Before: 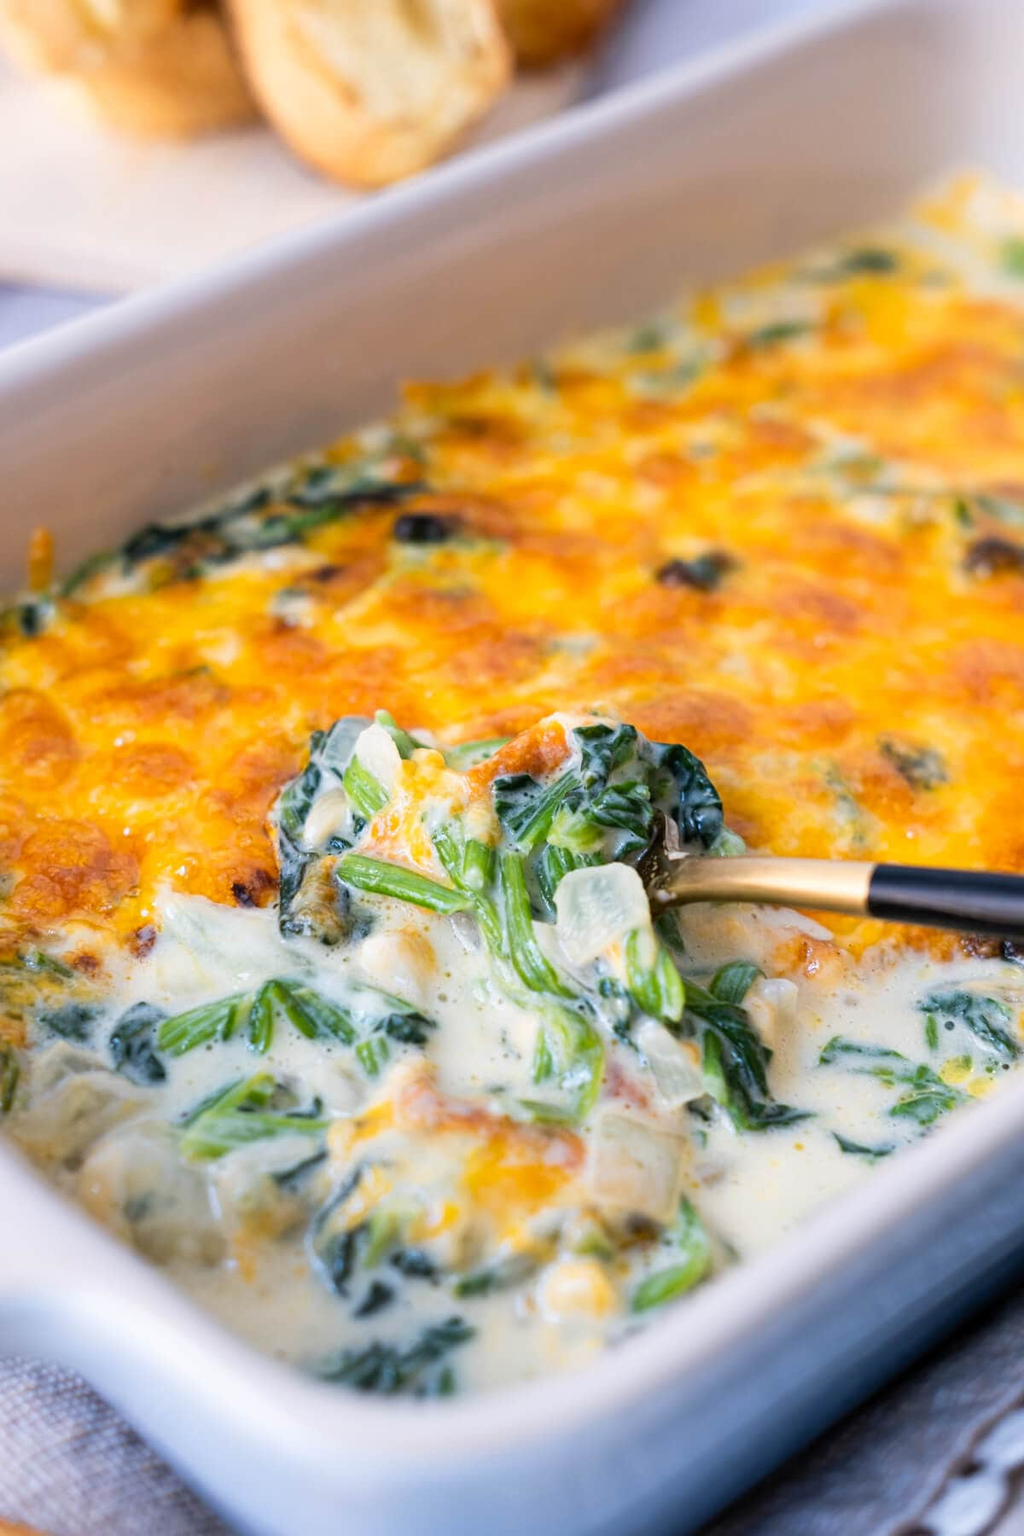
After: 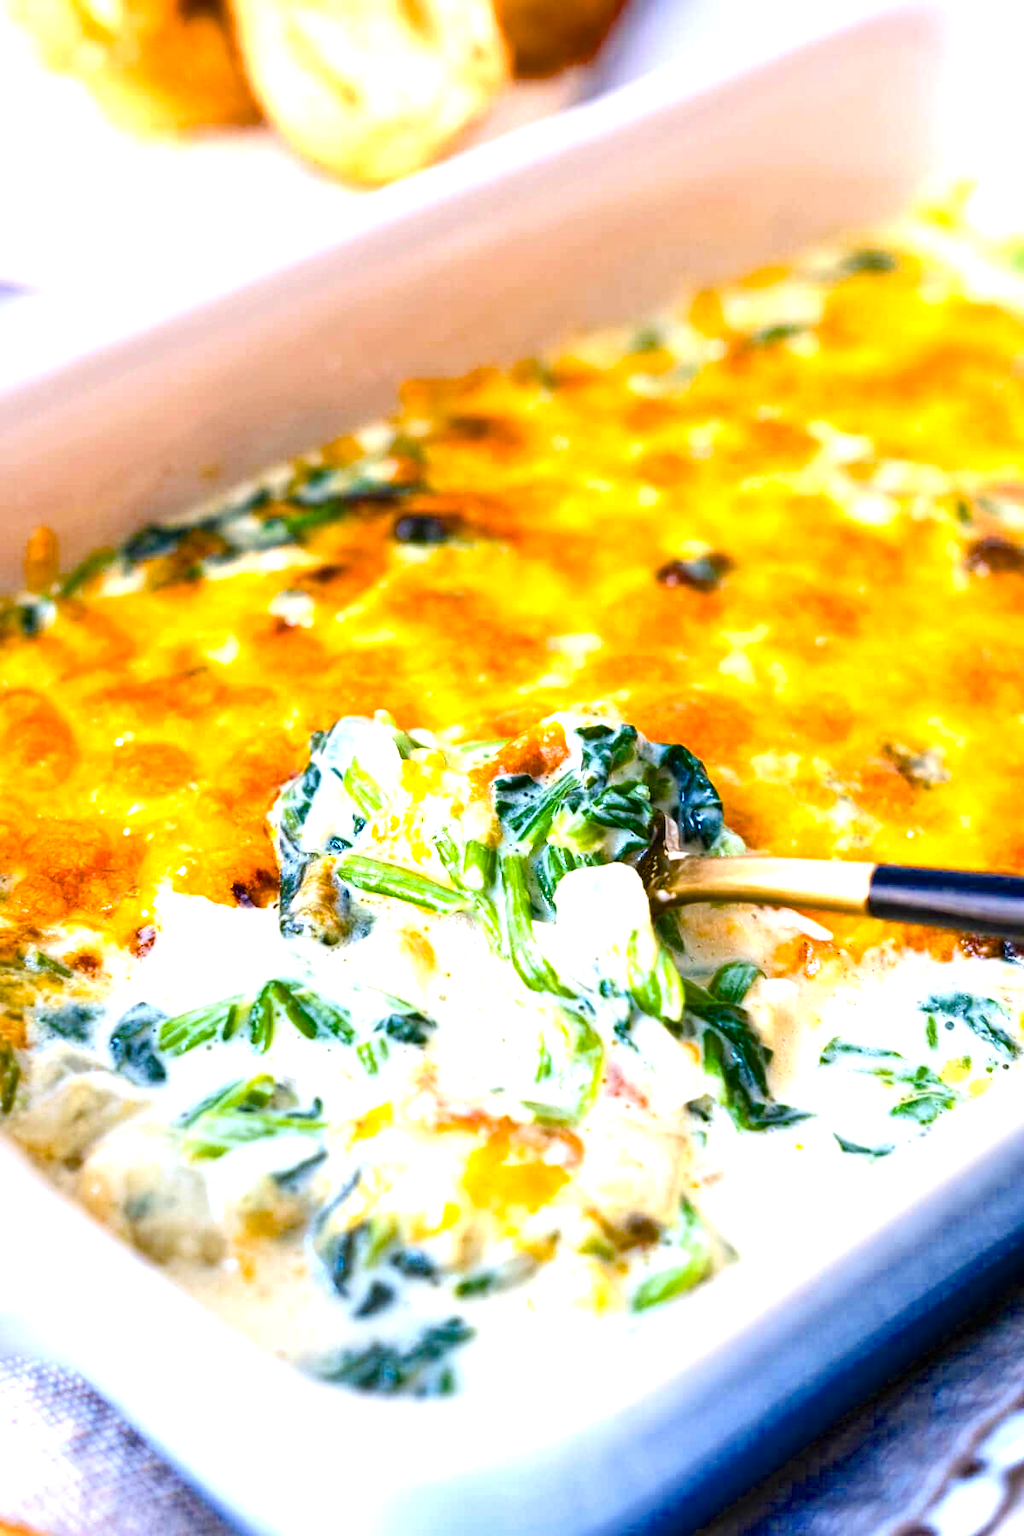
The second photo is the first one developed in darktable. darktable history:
exposure: black level correction -0.001, exposure 0.906 EV, compensate exposure bias true, compensate highlight preservation false
color balance rgb: power › hue 212.67°, highlights gain › luminance 10.225%, perceptual saturation grading › global saturation 40.954%, perceptual saturation grading › highlights -25.171%, perceptual saturation grading › mid-tones 34.329%, perceptual saturation grading › shadows 35.309%, perceptual brilliance grading › highlights 8.493%, perceptual brilliance grading › mid-tones 3.131%, perceptual brilliance grading › shadows 2.219%, global vibrance -1.327%, saturation formula JzAzBz (2021)
